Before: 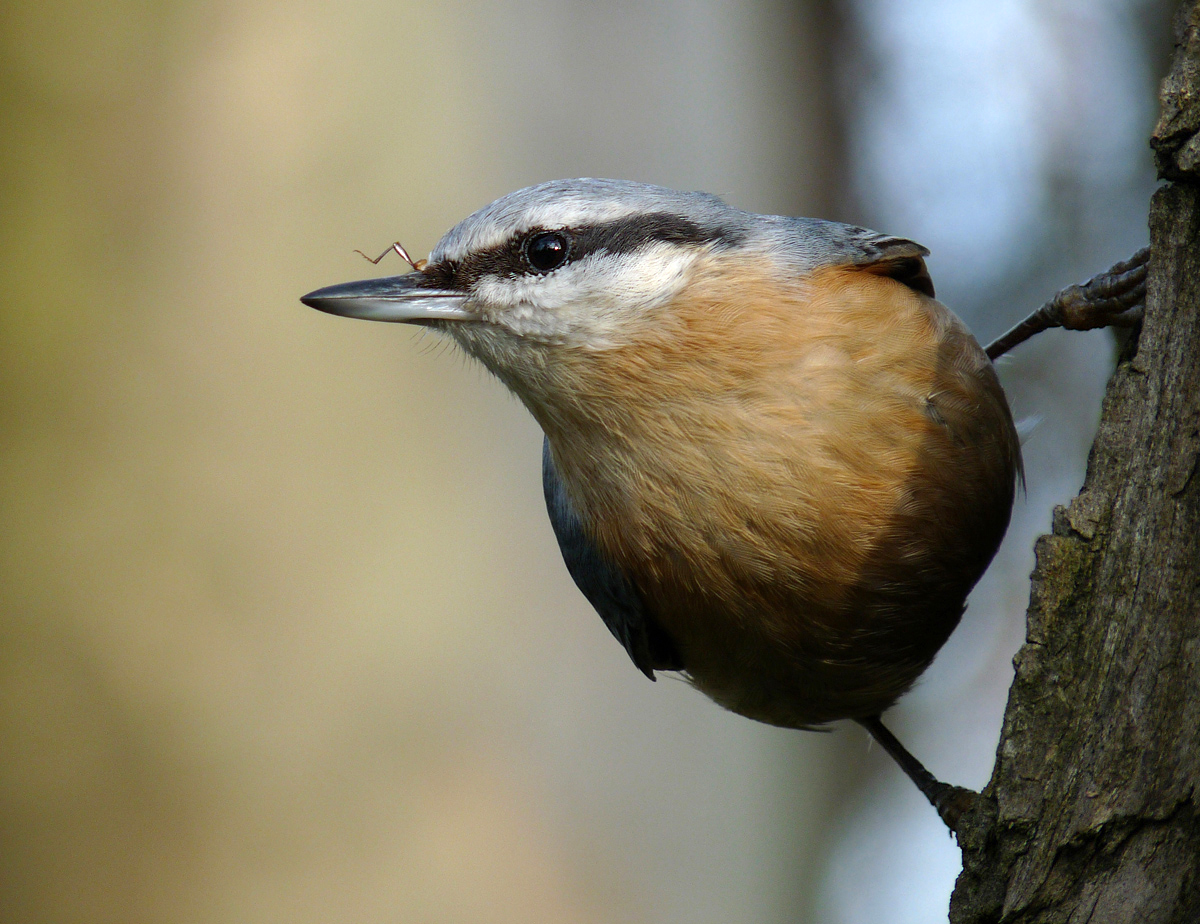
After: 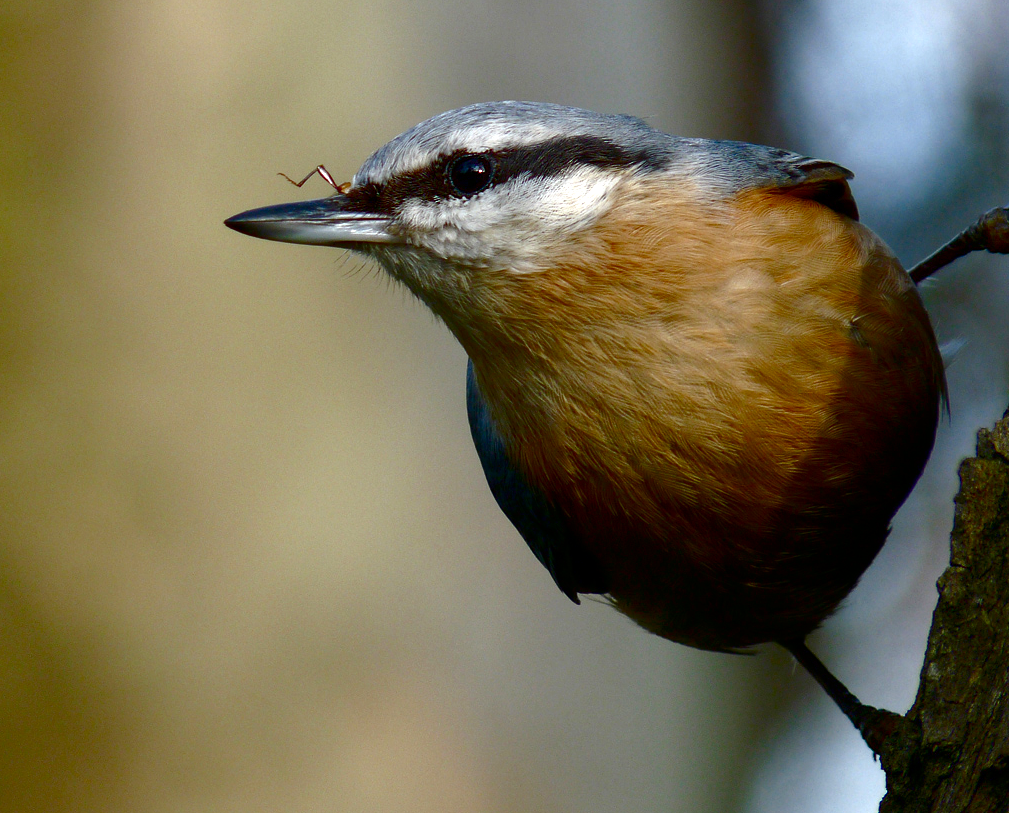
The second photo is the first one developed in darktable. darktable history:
contrast brightness saturation: brightness -0.245, saturation 0.2
base curve: curves: ch0 [(0, 0) (0.297, 0.298) (1, 1)], preserve colors none
crop: left 6.381%, top 8.391%, right 9.528%, bottom 3.533%
color balance rgb: highlights gain › luminance 14.627%, linear chroma grading › shadows 16.254%, perceptual saturation grading › global saturation 20%, perceptual saturation grading › highlights -50.185%, perceptual saturation grading › shadows 30.418%
